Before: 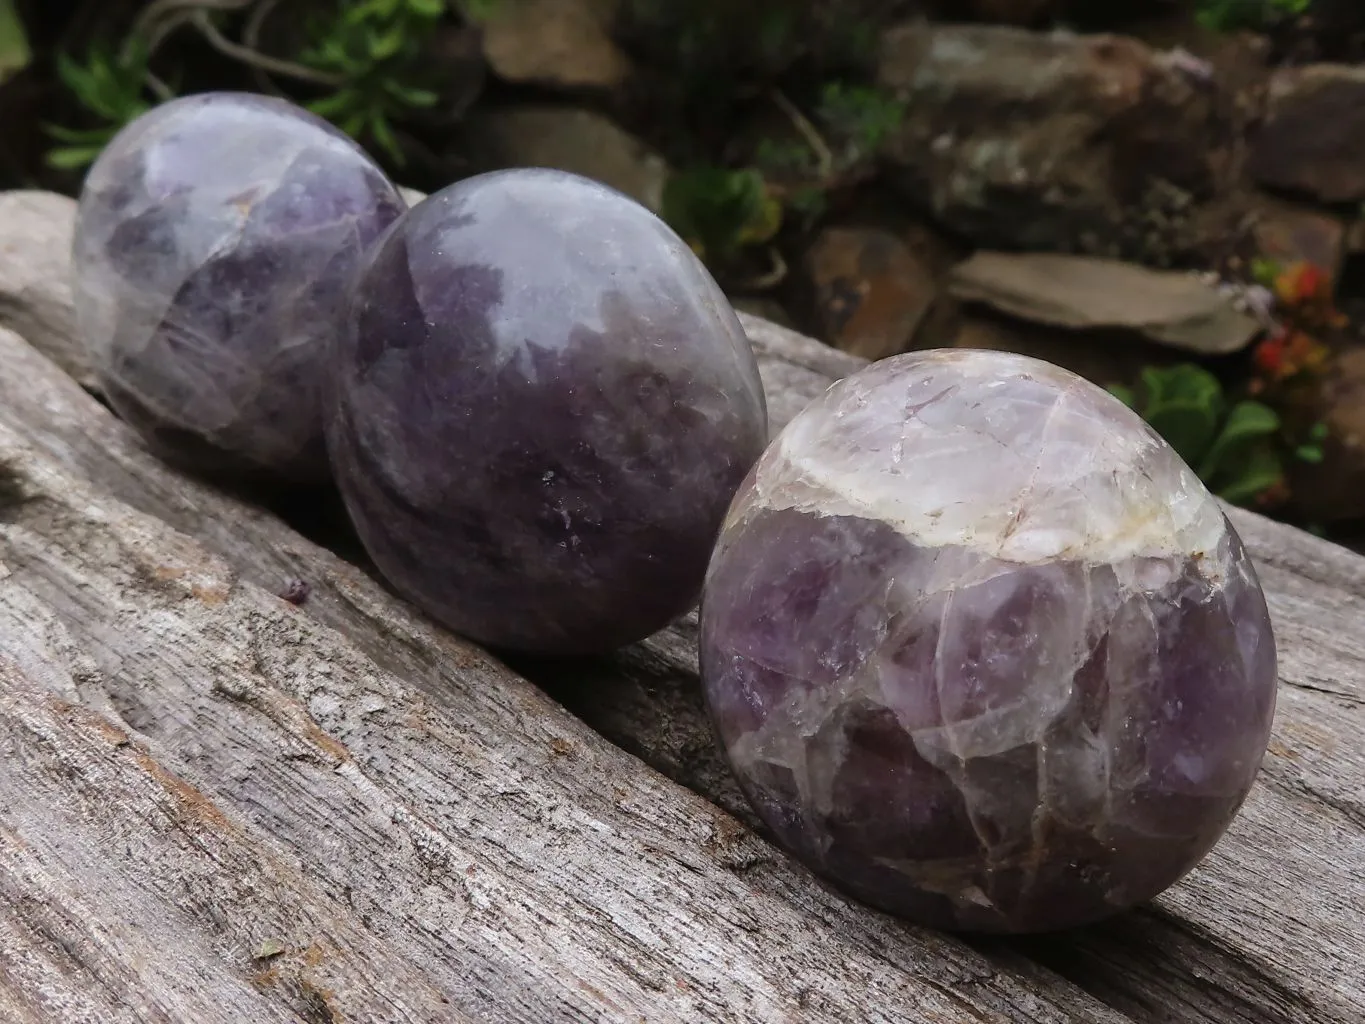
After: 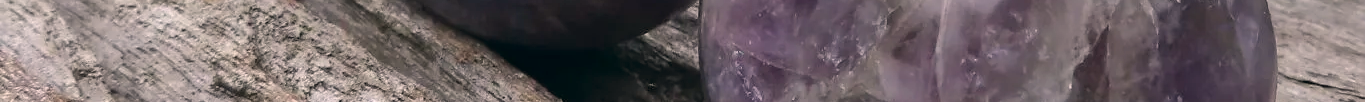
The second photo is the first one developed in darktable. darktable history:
crop and rotate: top 59.084%, bottom 30.916%
shadows and highlights: shadows 49, highlights -41, soften with gaussian
color correction: highlights a* 5.38, highlights b* 5.3, shadows a* -4.26, shadows b* -5.11
